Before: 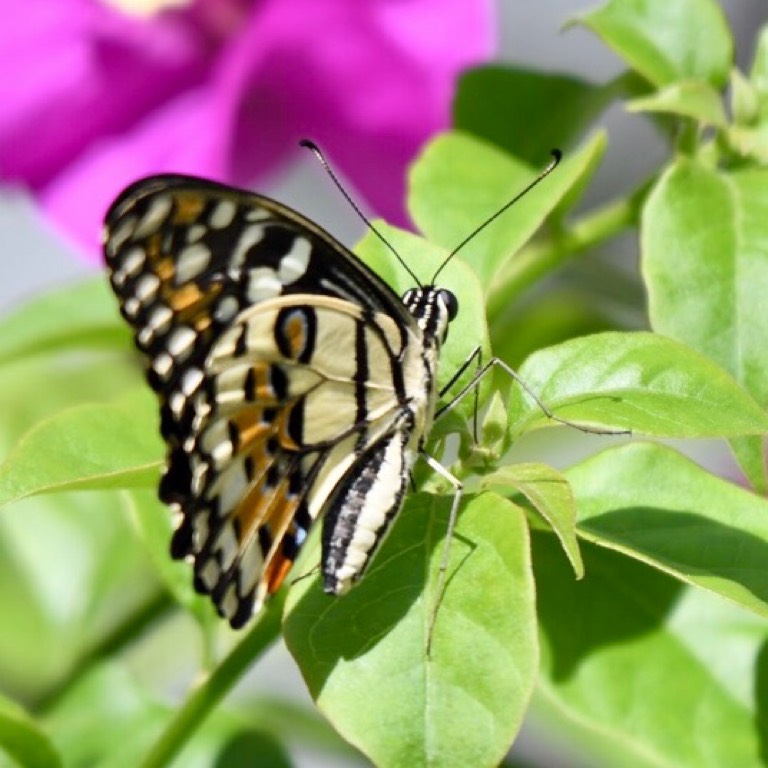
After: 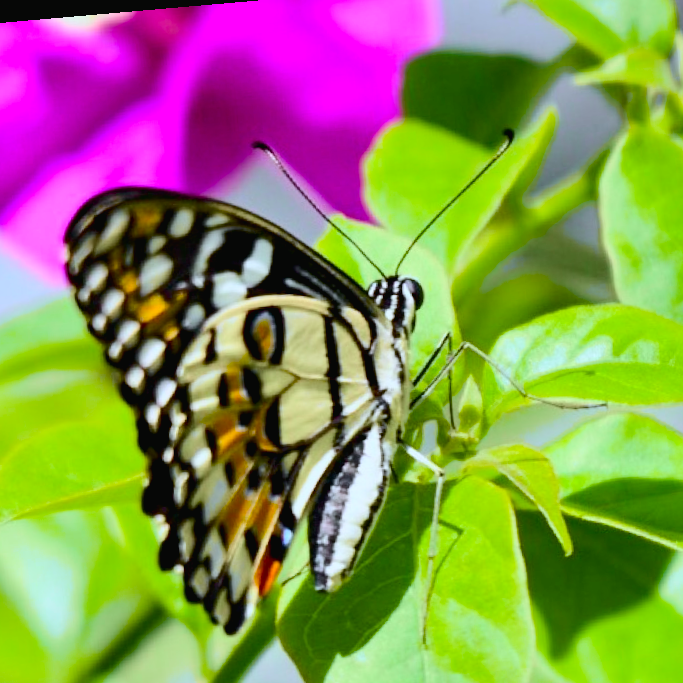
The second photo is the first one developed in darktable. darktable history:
color balance rgb: linear chroma grading › global chroma 8.33%, perceptual saturation grading › global saturation 18.52%, global vibrance 7.87%
rotate and perspective: rotation -4.98°, automatic cropping off
tone curve: curves: ch0 [(0, 0.018) (0.036, 0.038) (0.15, 0.131) (0.27, 0.247) (0.528, 0.554) (0.761, 0.761) (1, 0.919)]; ch1 [(0, 0) (0.179, 0.173) (0.322, 0.32) (0.429, 0.431) (0.502, 0.5) (0.519, 0.522) (0.562, 0.588) (0.625, 0.67) (0.711, 0.745) (1, 1)]; ch2 [(0, 0) (0.29, 0.295) (0.404, 0.436) (0.497, 0.499) (0.521, 0.523) (0.561, 0.605) (0.657, 0.655) (0.712, 0.764) (1, 1)], color space Lab, independent channels, preserve colors none
crop and rotate: left 7.196%, top 4.574%, right 10.605%, bottom 13.178%
white balance: red 0.926, green 1.003, blue 1.133
exposure: black level correction 0.005, exposure 0.286 EV, compensate highlight preservation false
